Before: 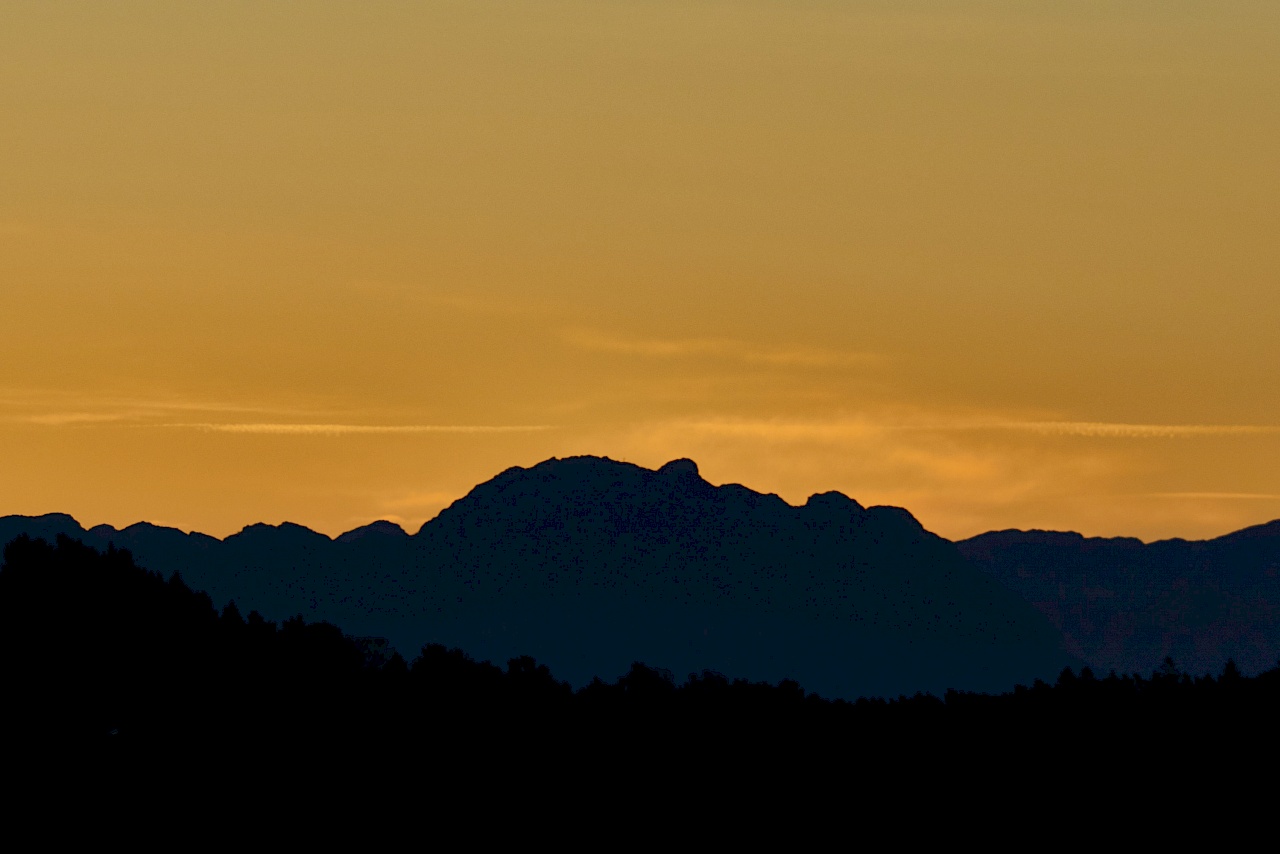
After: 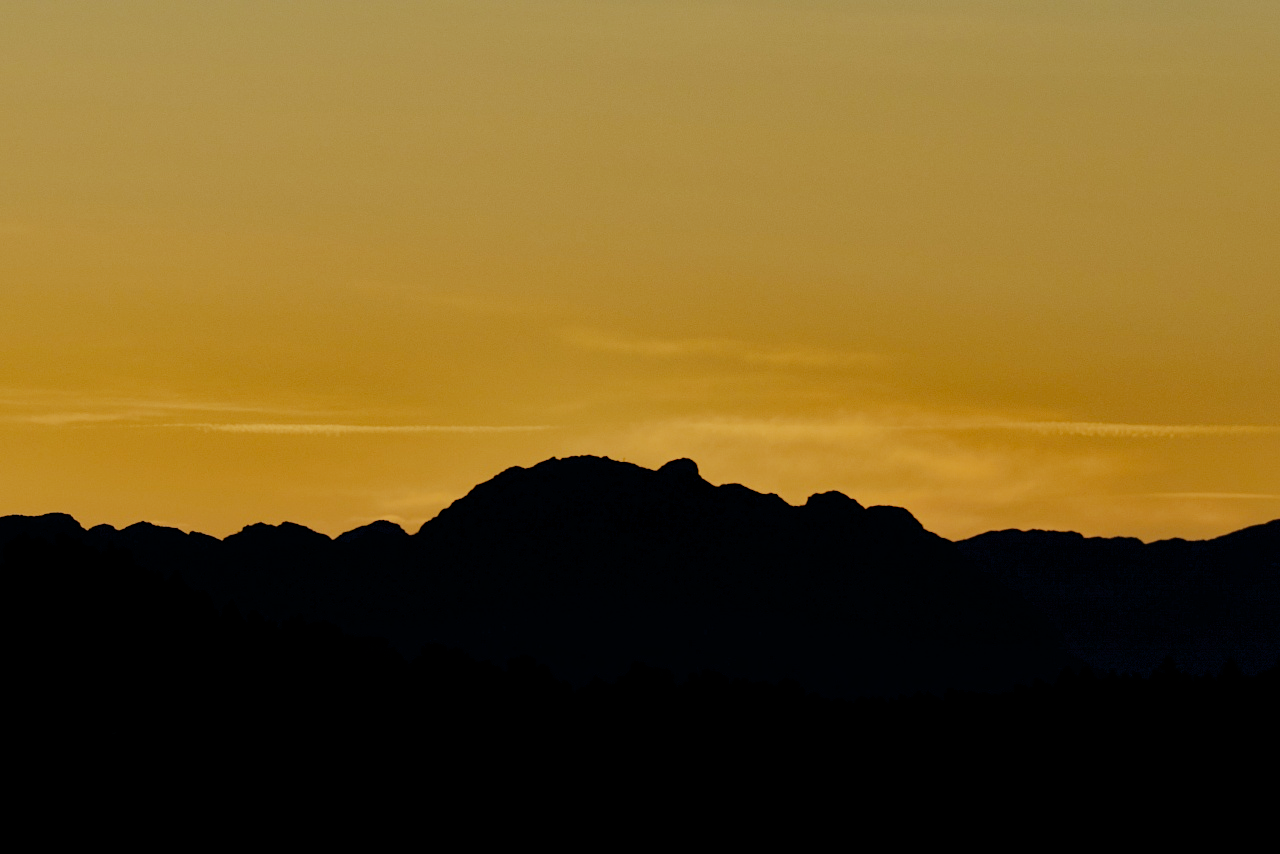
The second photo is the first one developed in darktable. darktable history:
filmic rgb: black relative exposure -7.65 EV, white relative exposure 4.56 EV, hardness 3.61, contrast 1.113, preserve chrominance no, color science v4 (2020), contrast in shadows soft
tone equalizer: on, module defaults
